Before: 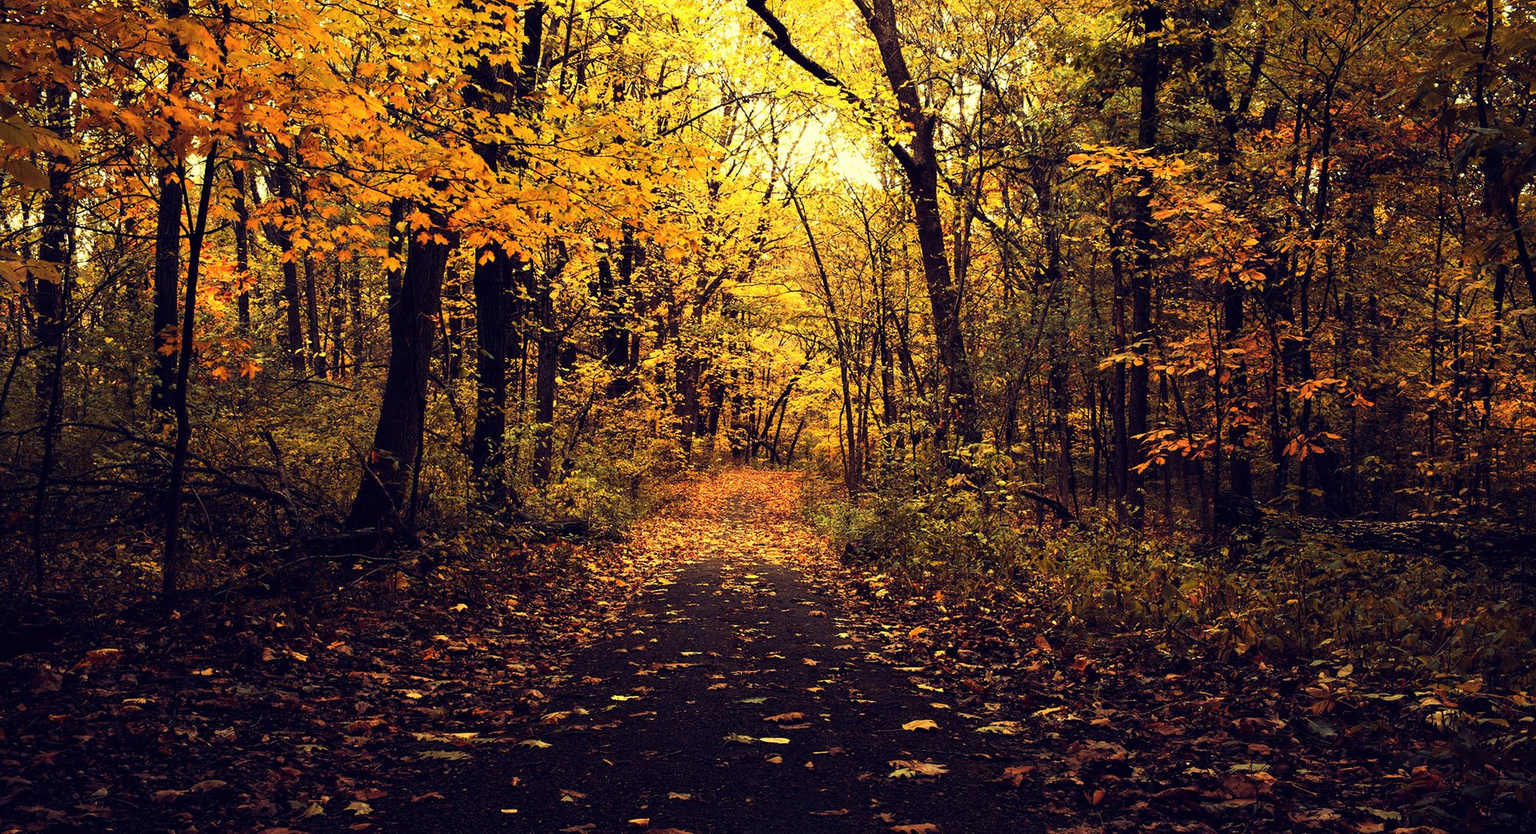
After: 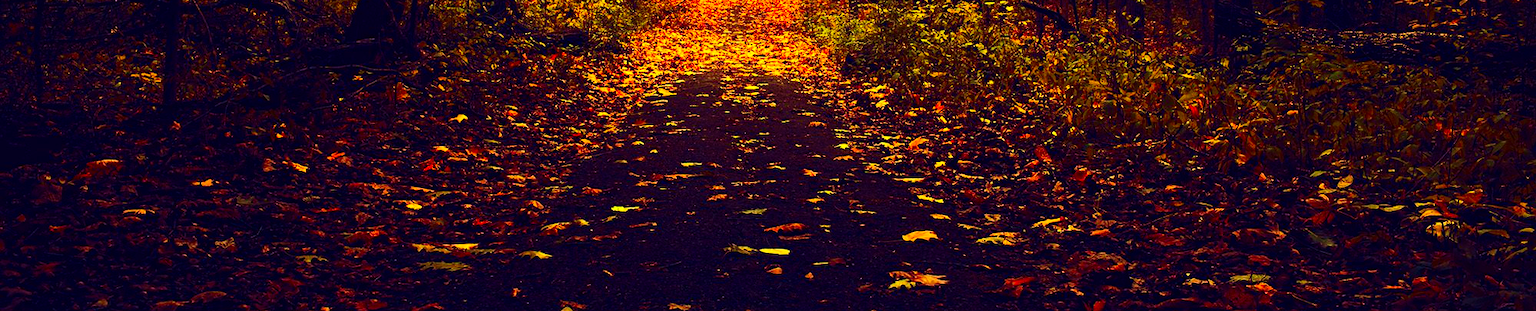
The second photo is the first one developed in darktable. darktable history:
crop and rotate: top 58.701%, bottom 3.93%
contrast brightness saturation: contrast 0.264, brightness 0.018, saturation 0.876
velvia: strength 74.24%
